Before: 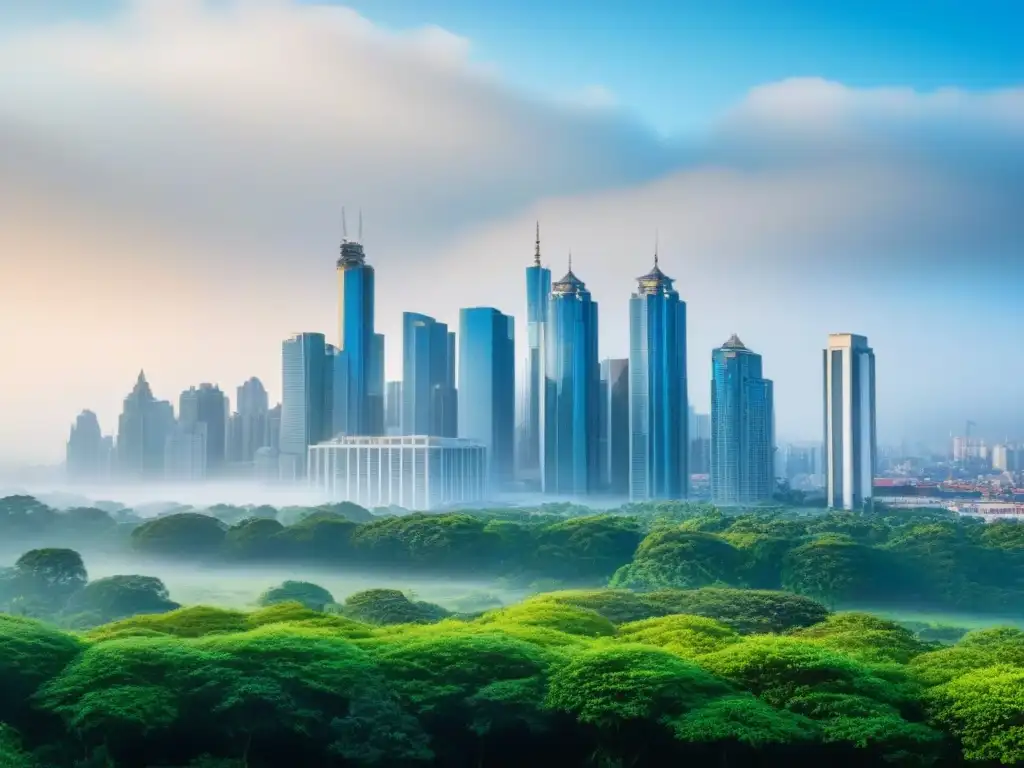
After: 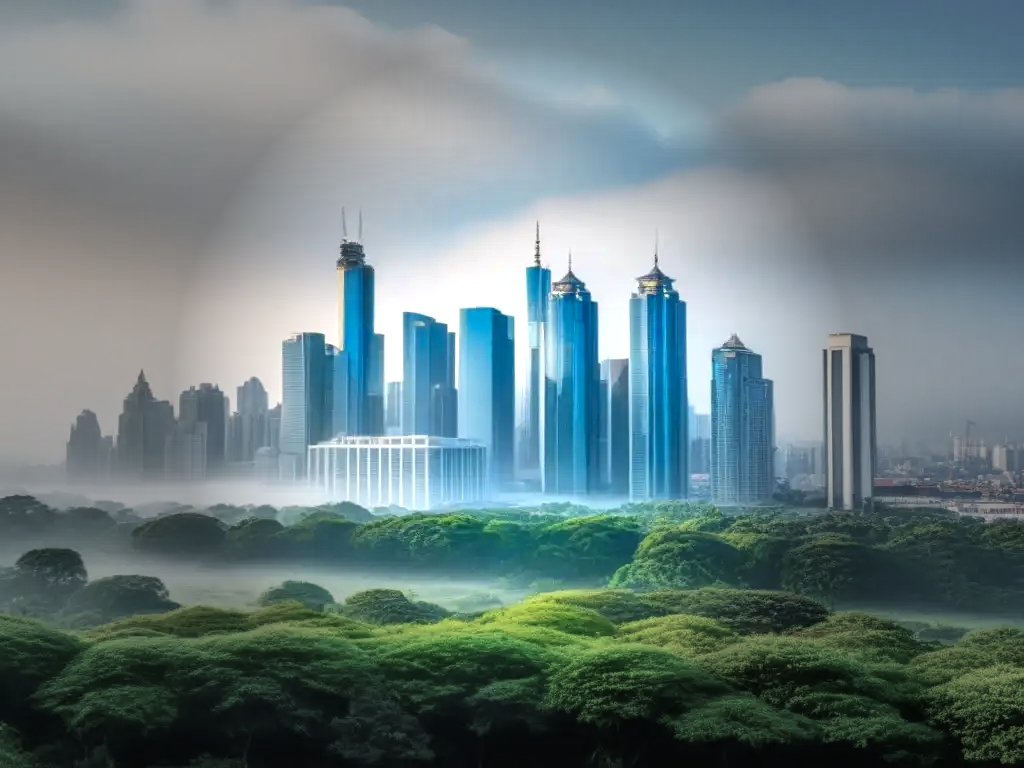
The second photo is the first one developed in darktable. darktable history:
local contrast: on, module defaults
vignetting: fall-off start 31.65%, fall-off radius 34.98%, brightness -0.678
shadows and highlights: shadows 36.16, highlights -27.18, soften with gaussian
exposure: black level correction 0, exposure 0.498 EV, compensate highlight preservation false
